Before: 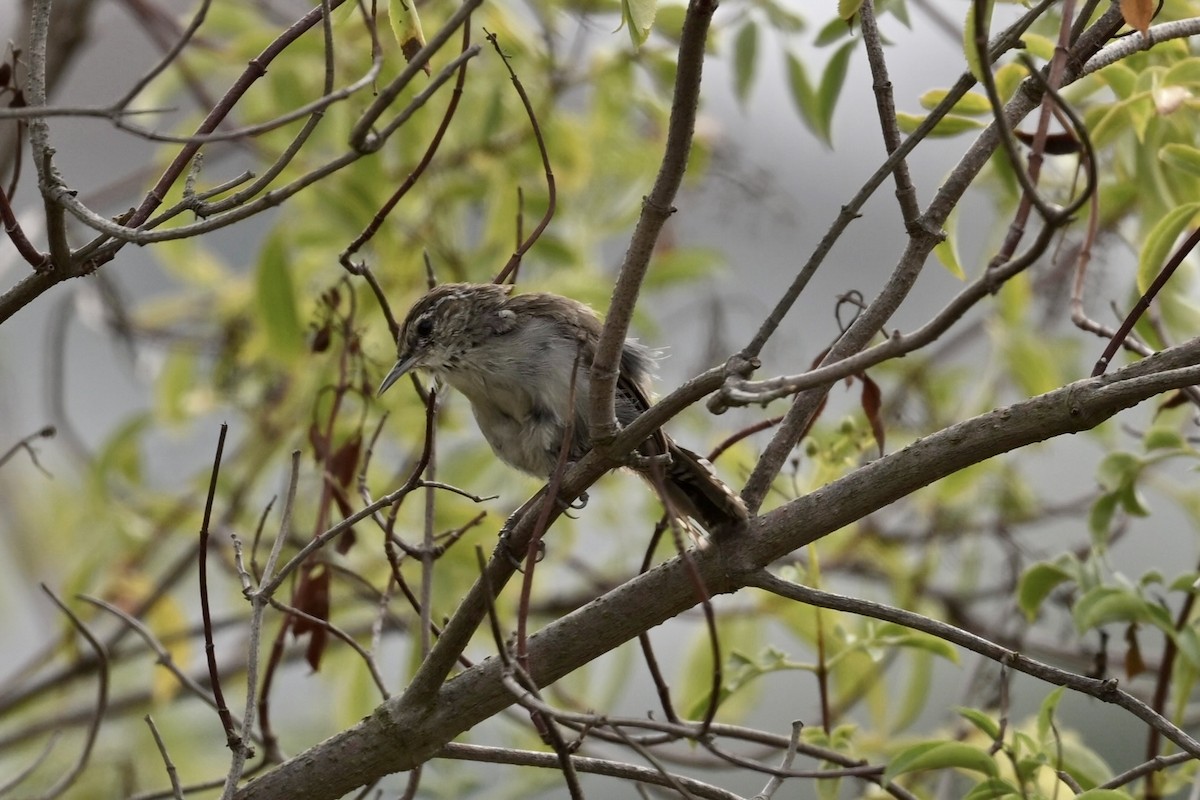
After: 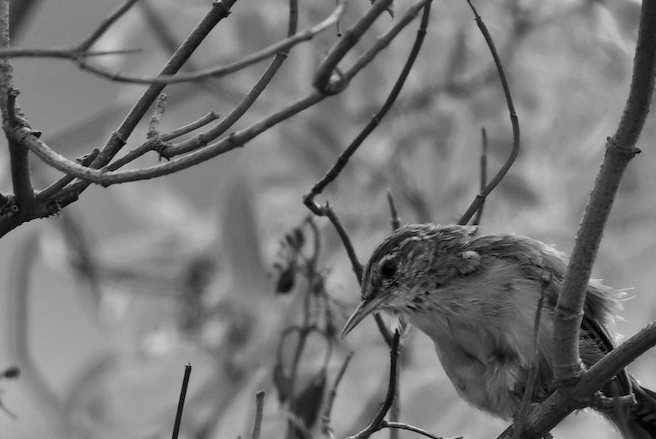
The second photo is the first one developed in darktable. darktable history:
crop and rotate: left 3.047%, top 7.509%, right 42.236%, bottom 37.598%
monochrome: a 2.21, b -1.33, size 2.2
